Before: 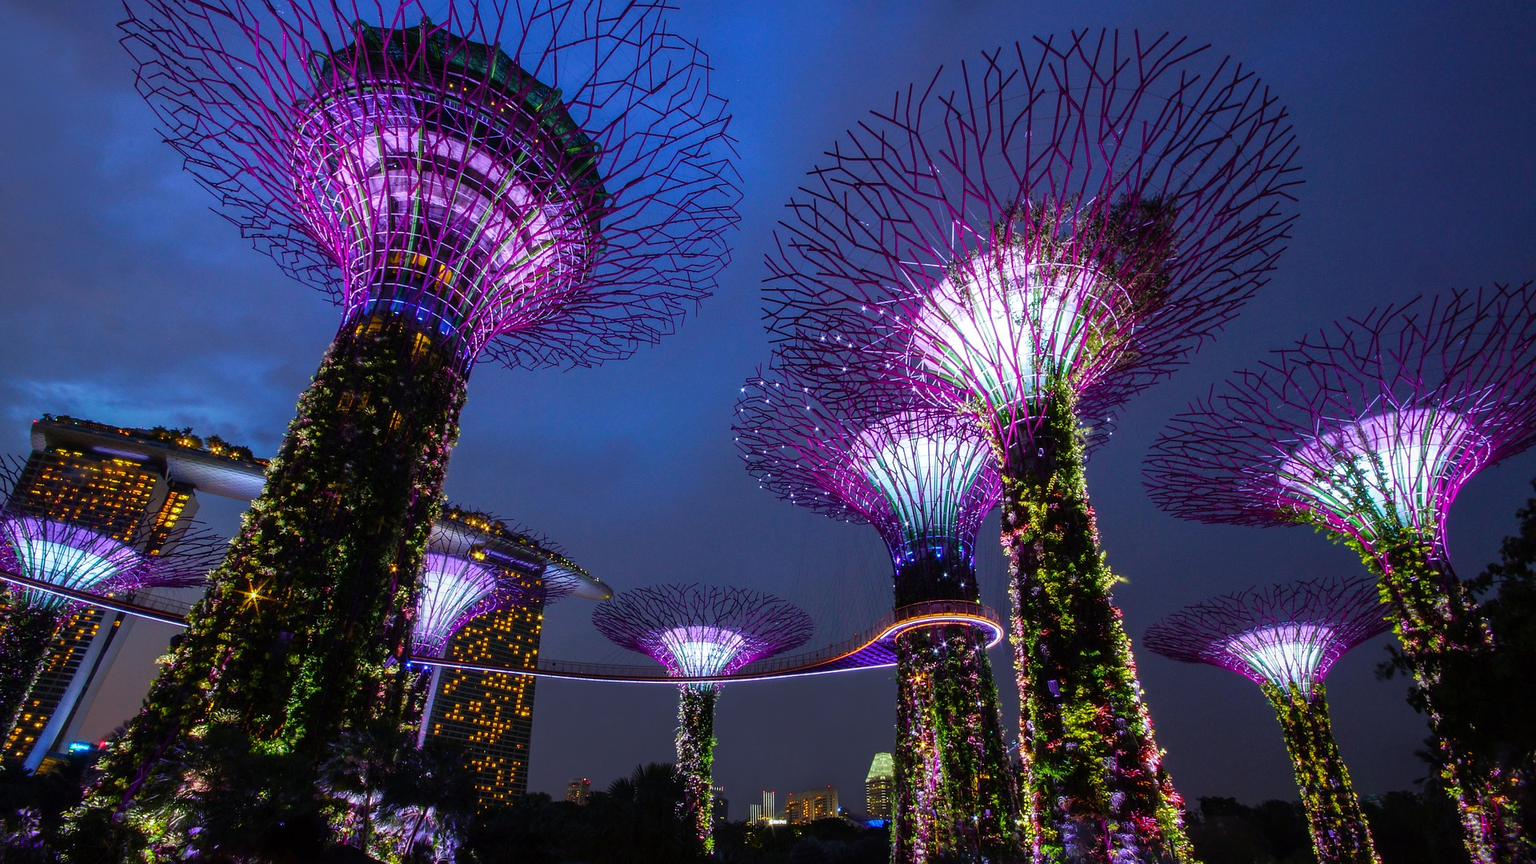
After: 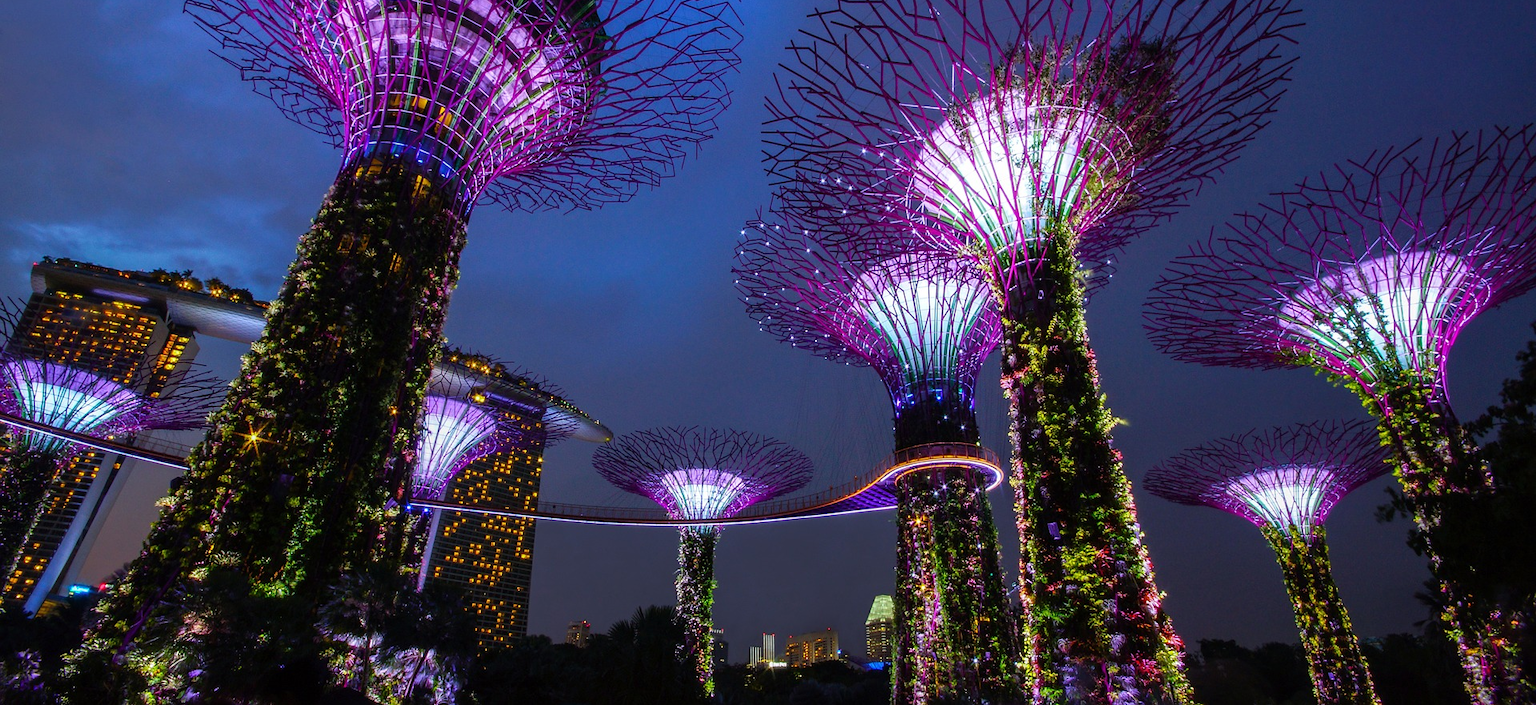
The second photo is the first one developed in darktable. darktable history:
crop and rotate: top 18.293%
